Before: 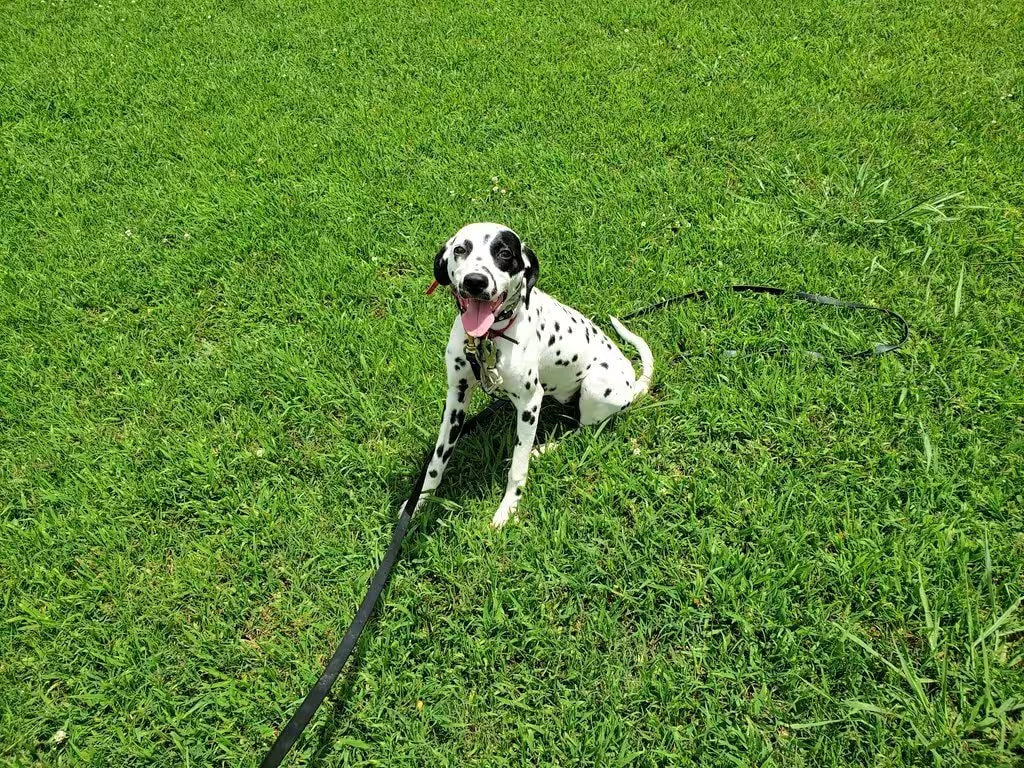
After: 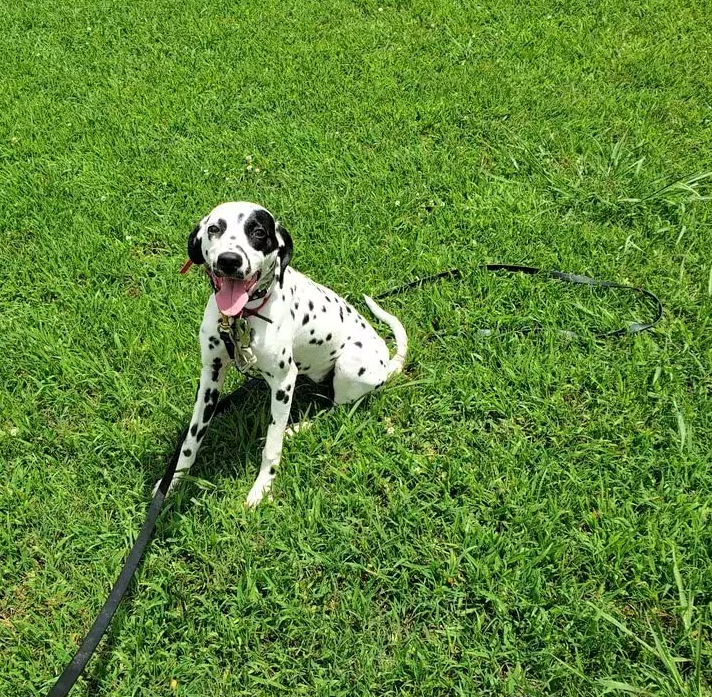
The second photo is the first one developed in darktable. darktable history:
grain: coarseness 0.09 ISO, strength 16.61%
crop and rotate: left 24.034%, top 2.838%, right 6.406%, bottom 6.299%
